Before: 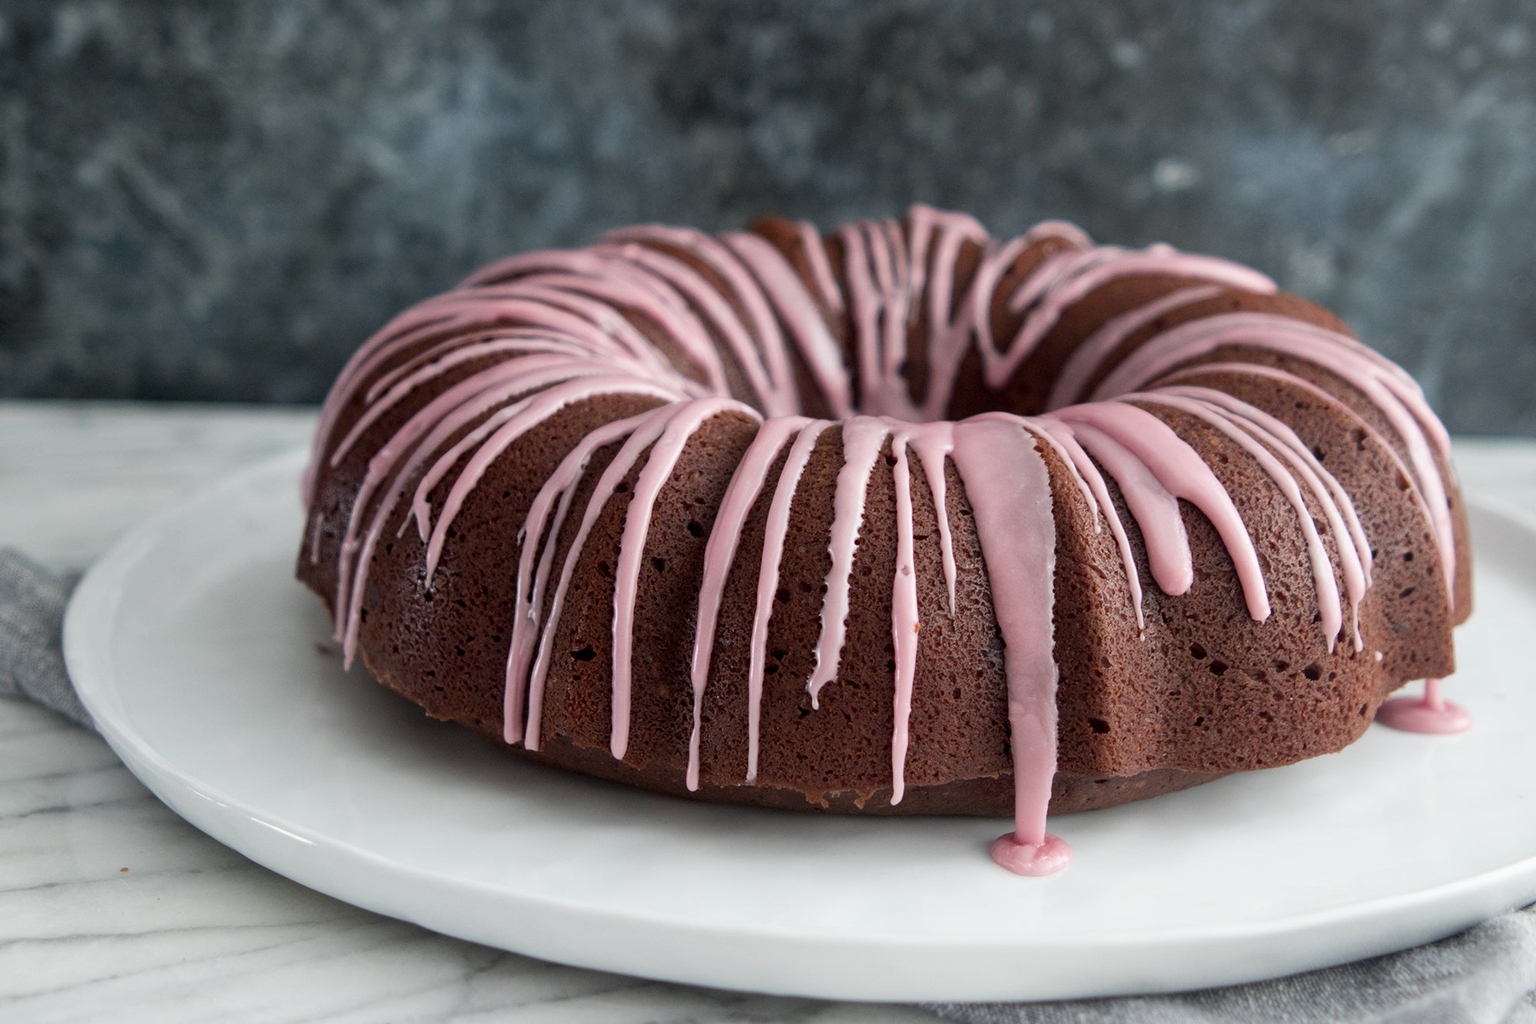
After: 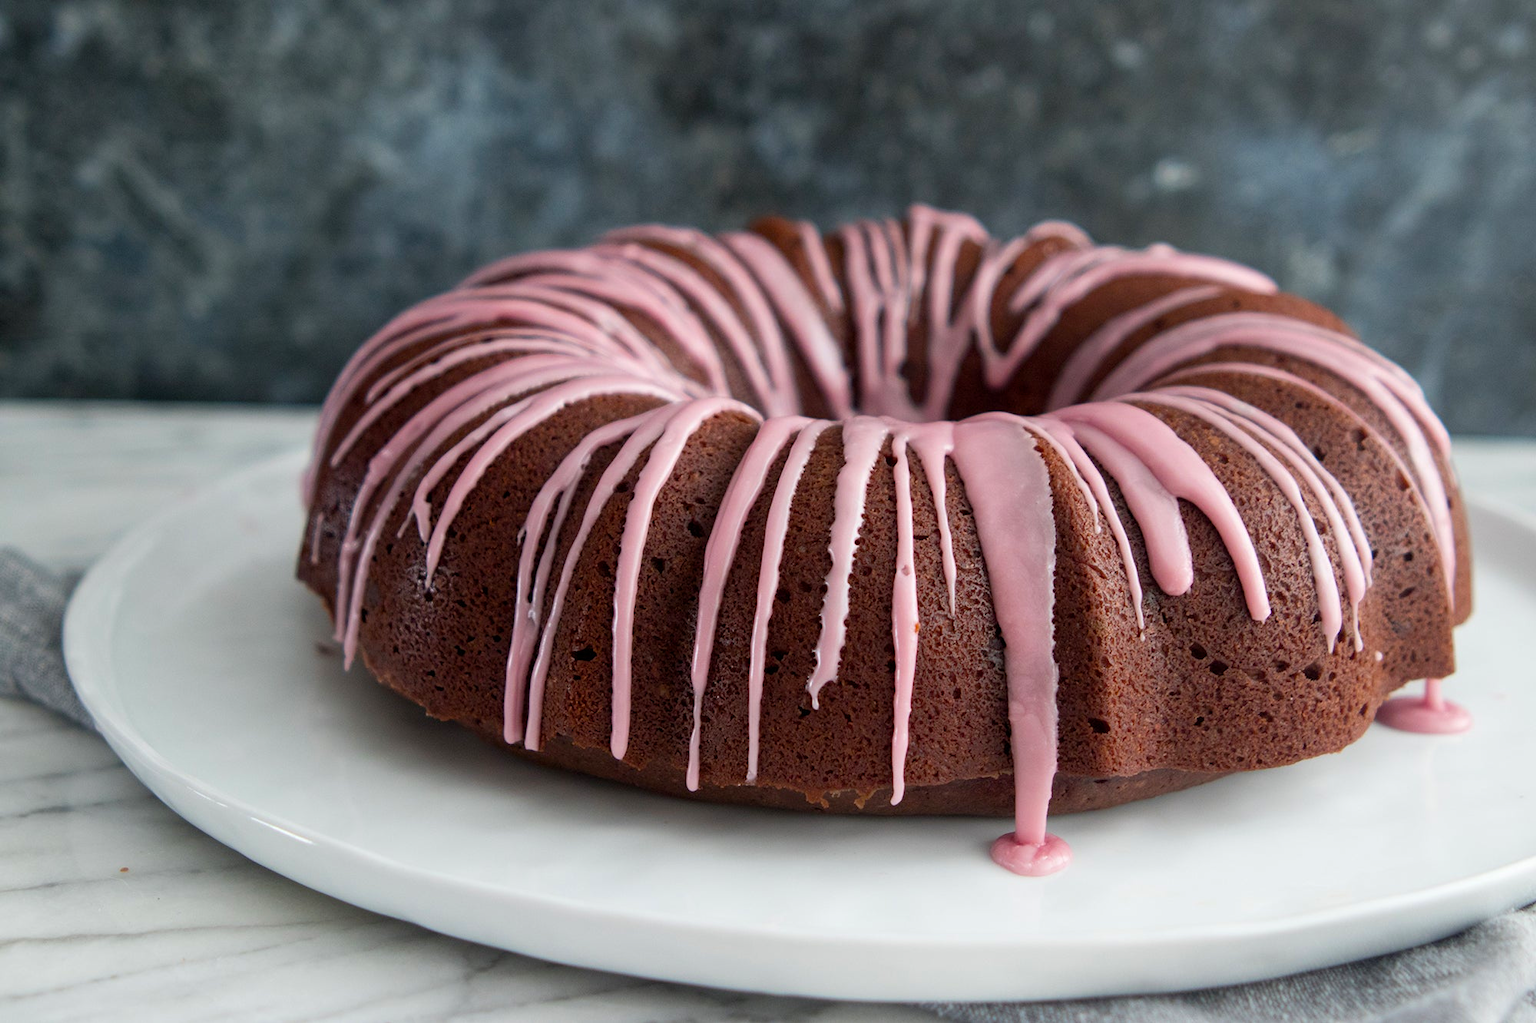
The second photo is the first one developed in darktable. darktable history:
color balance rgb: perceptual saturation grading › global saturation 25.495%, global vibrance 9.595%
